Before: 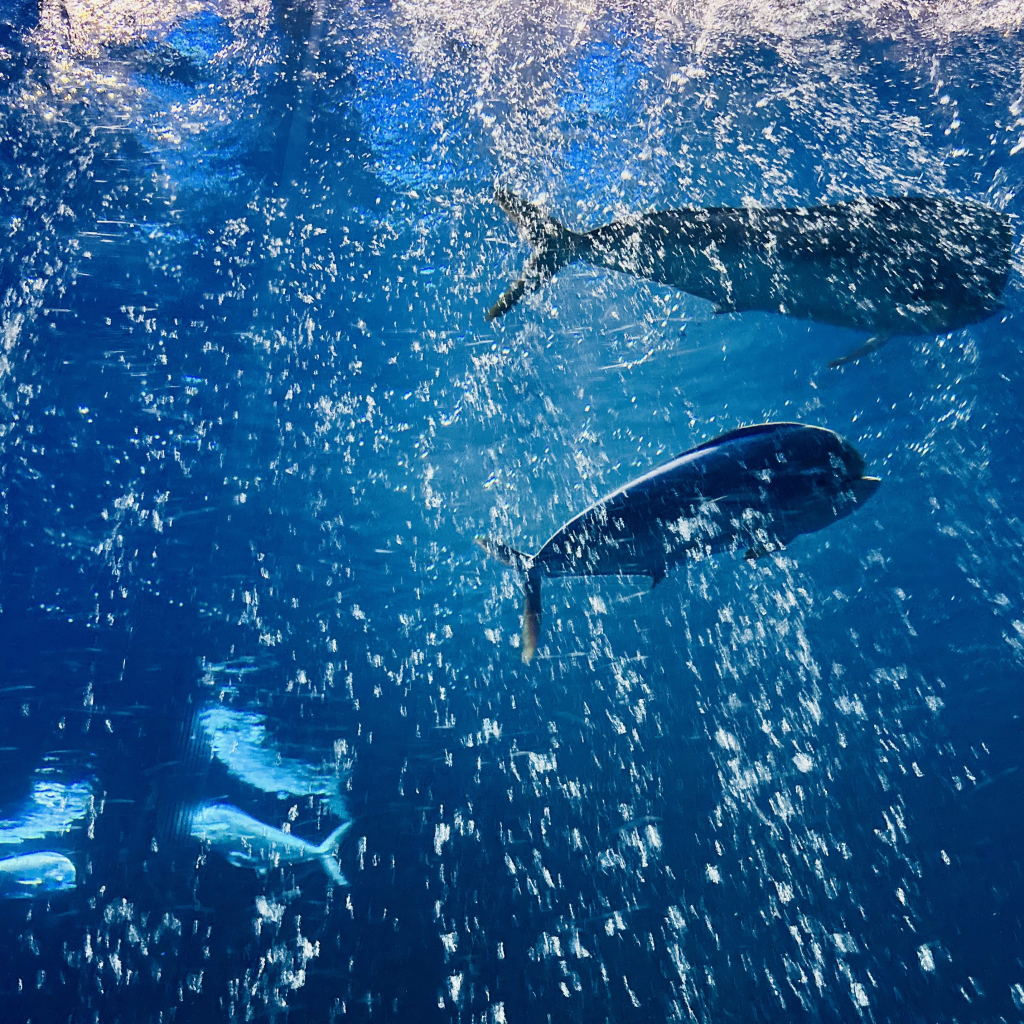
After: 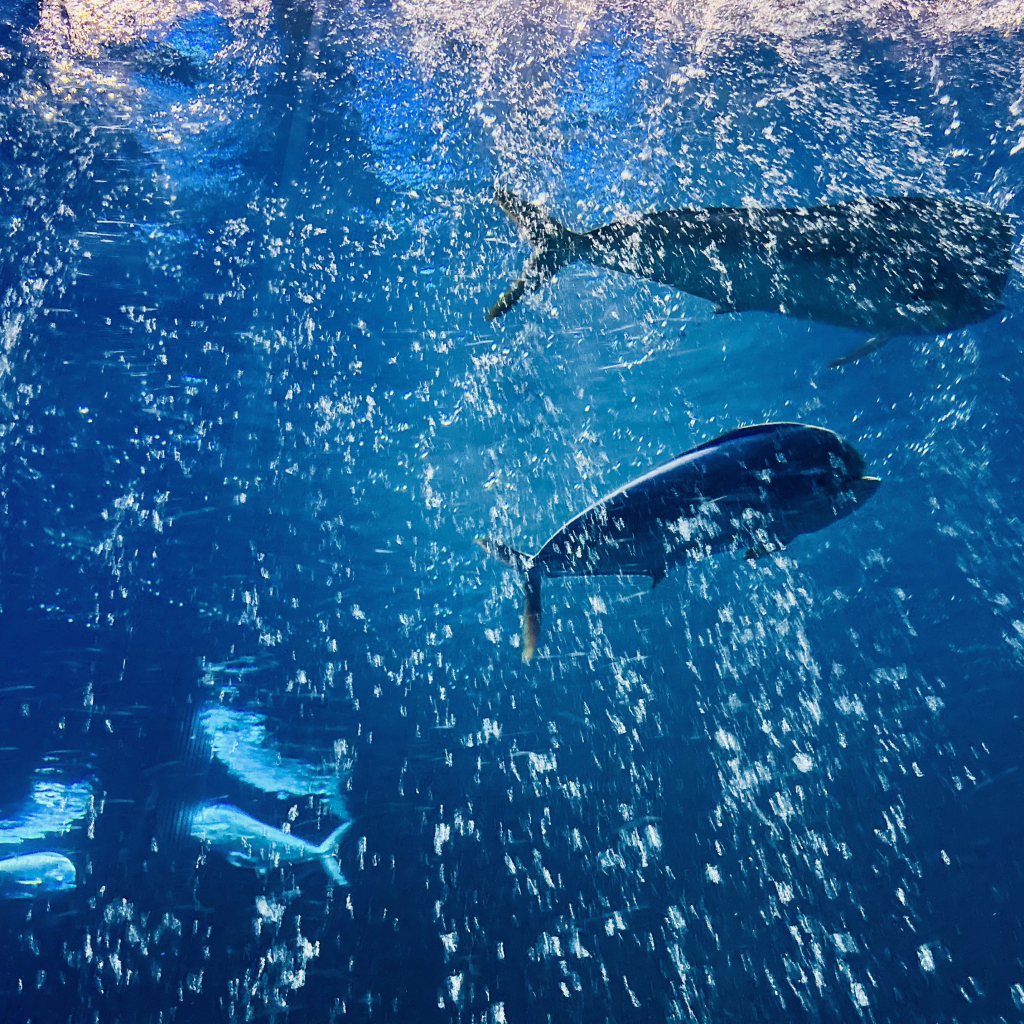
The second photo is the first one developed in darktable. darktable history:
shadows and highlights: radius 125.32, shadows 21.21, highlights -22.19, low approximation 0.01
velvia: on, module defaults
tone equalizer: edges refinement/feathering 500, mask exposure compensation -1.57 EV, preserve details no
